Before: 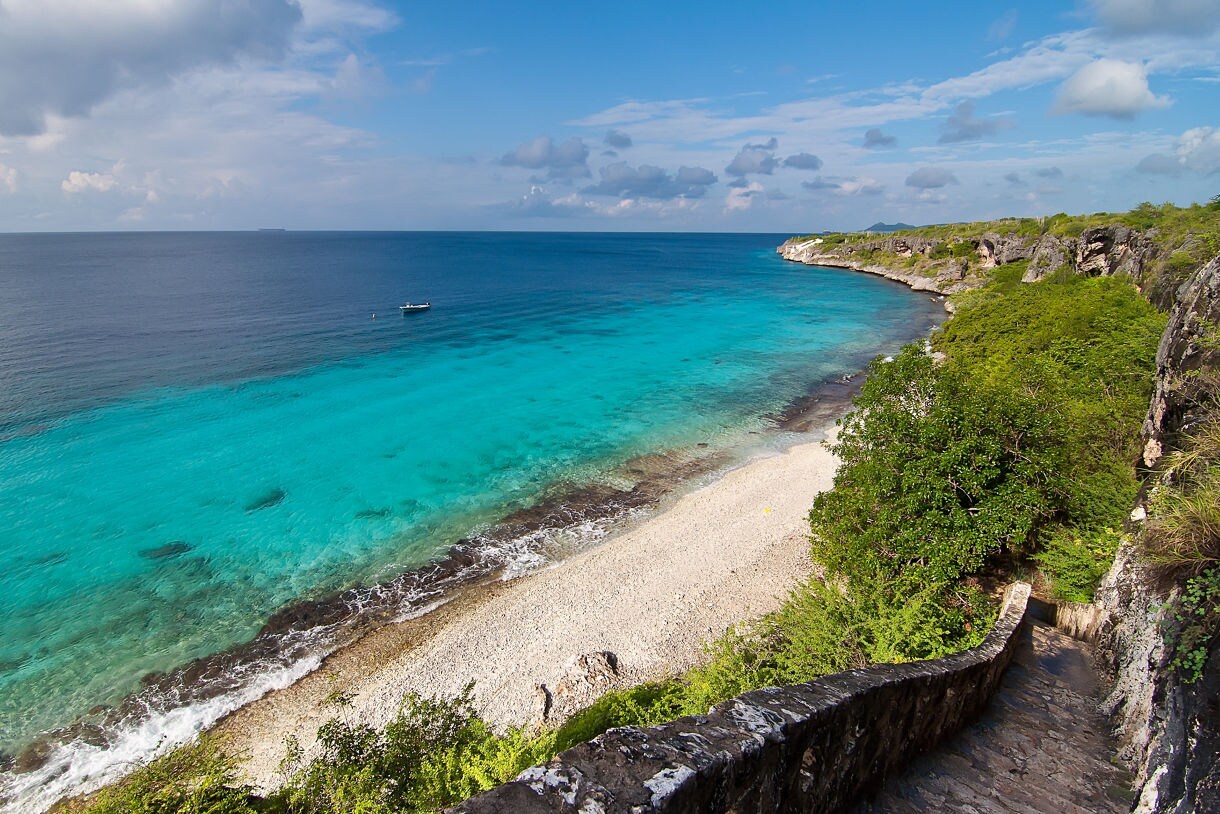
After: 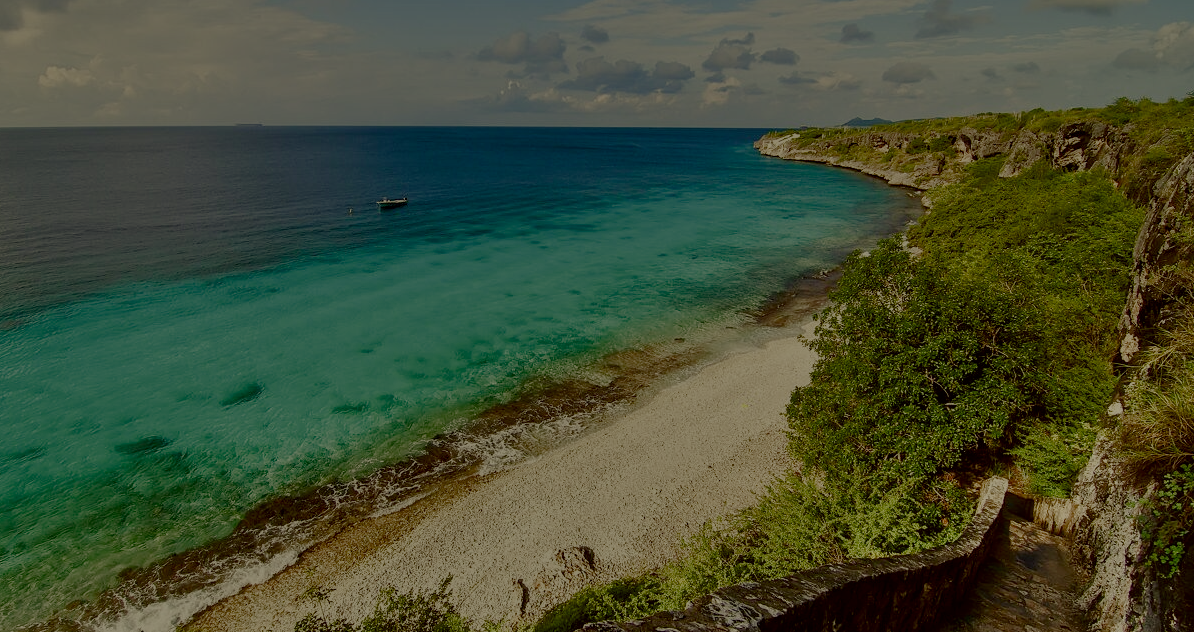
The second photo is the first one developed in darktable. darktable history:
local contrast: on, module defaults
color correction: highlights a* -1.54, highlights b* 10.44, shadows a* 0.216, shadows b* 18.91
shadows and highlights: shadows 36.76, highlights -27.67, soften with gaussian
color balance rgb: perceptual saturation grading › global saturation 24.8%, perceptual saturation grading › highlights -50.656%, perceptual saturation grading › mid-tones 19.338%, perceptual saturation grading › shadows 62.119%, perceptual brilliance grading › global brilliance -47.659%
levels: white 99.9%
crop and rotate: left 1.951%, top 12.923%, right 0.135%, bottom 9.358%
